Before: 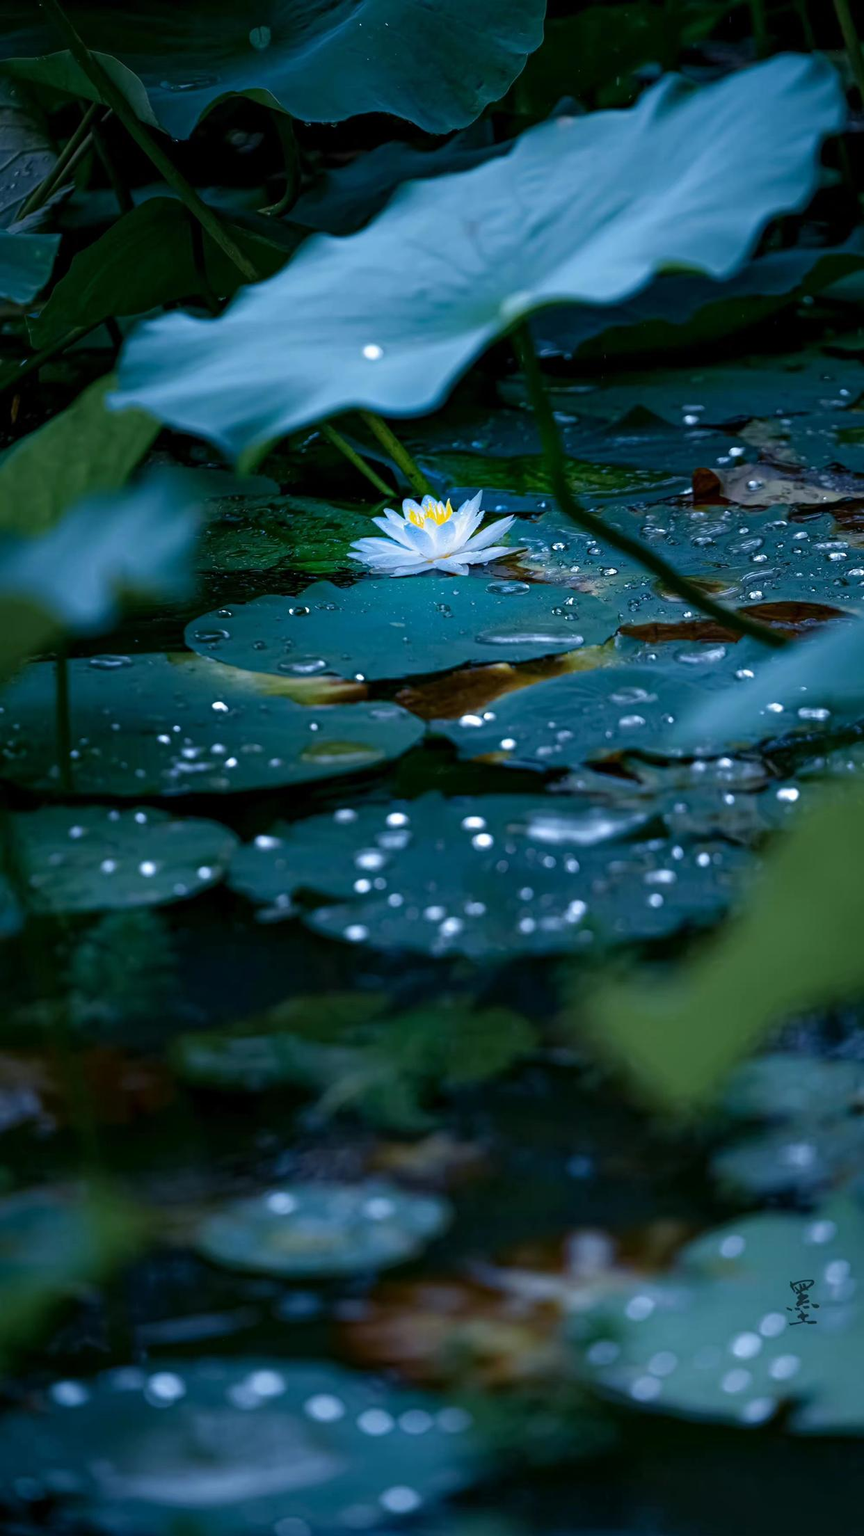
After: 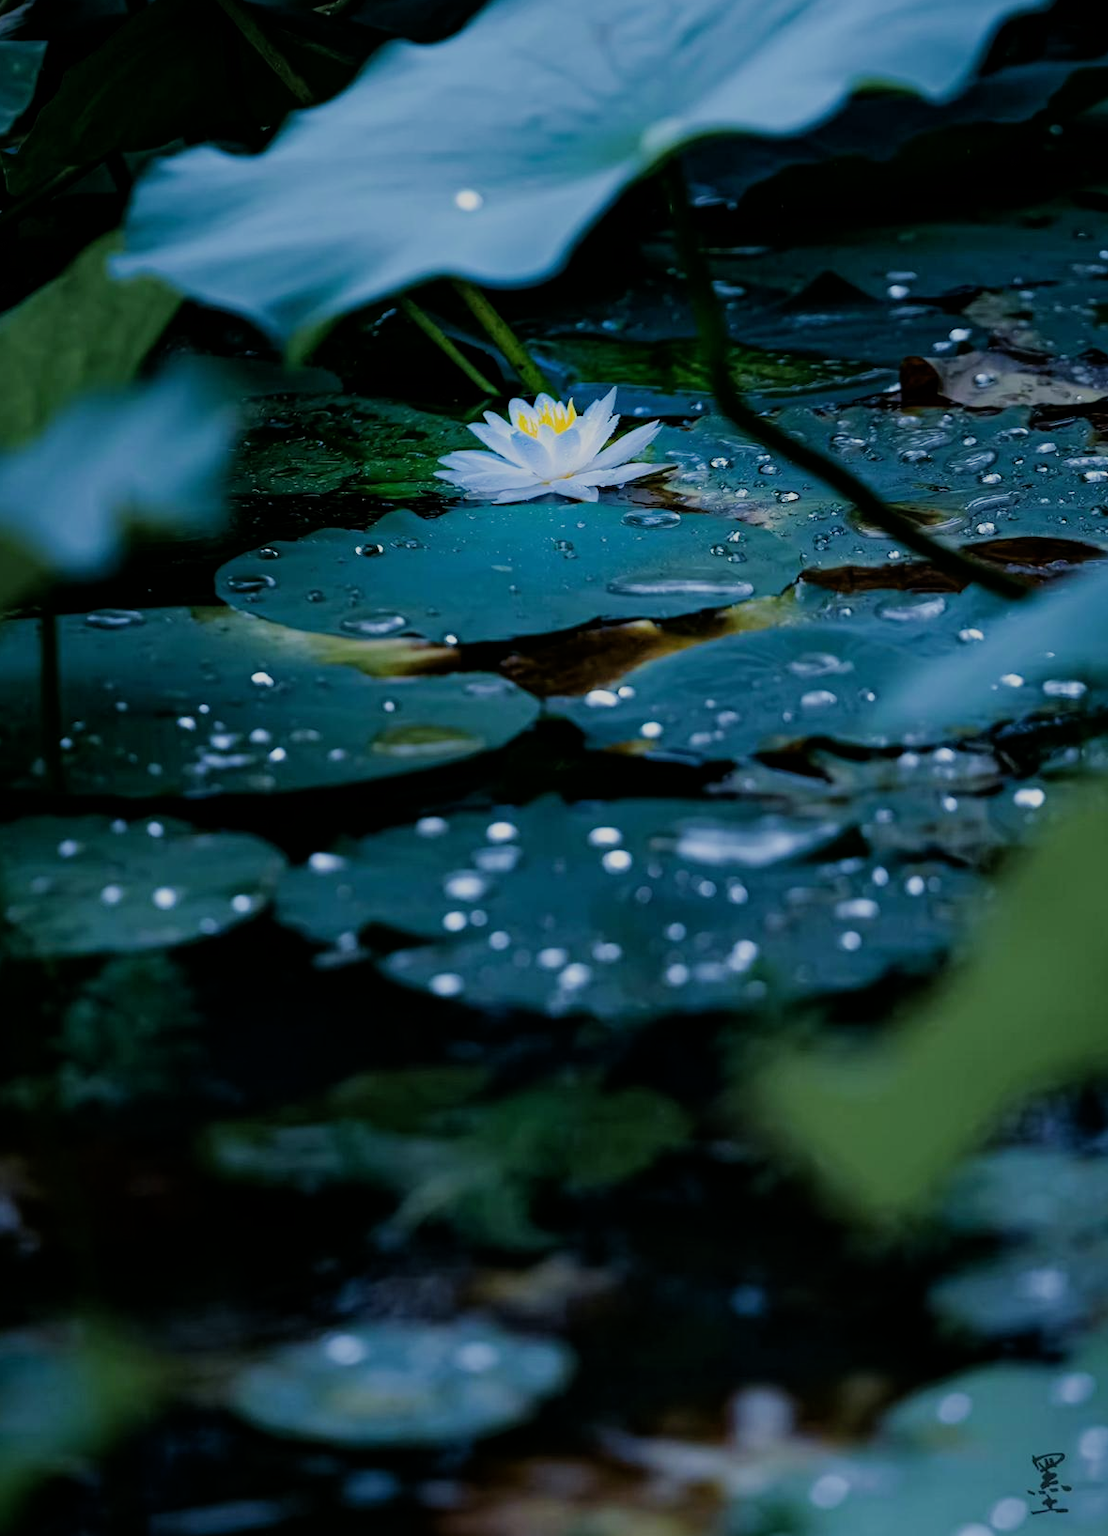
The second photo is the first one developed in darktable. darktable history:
filmic rgb: black relative exposure -6.82 EV, white relative exposure 5.89 EV, hardness 2.71
white balance: emerald 1
crop and rotate: left 2.991%, top 13.302%, right 1.981%, bottom 12.636%
